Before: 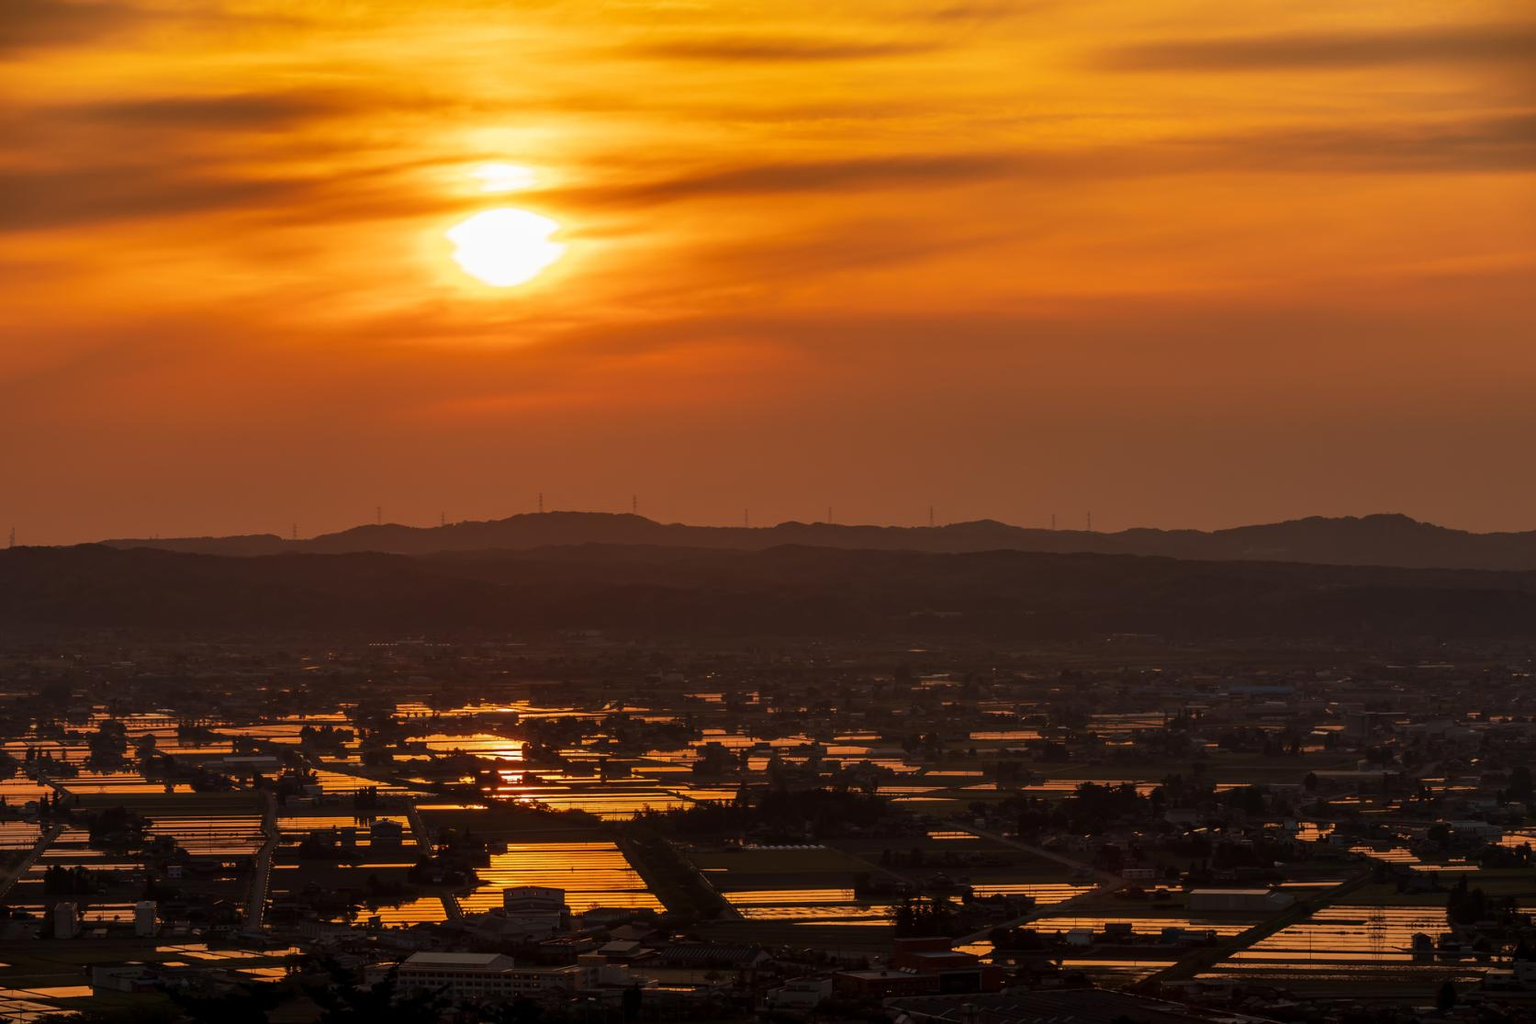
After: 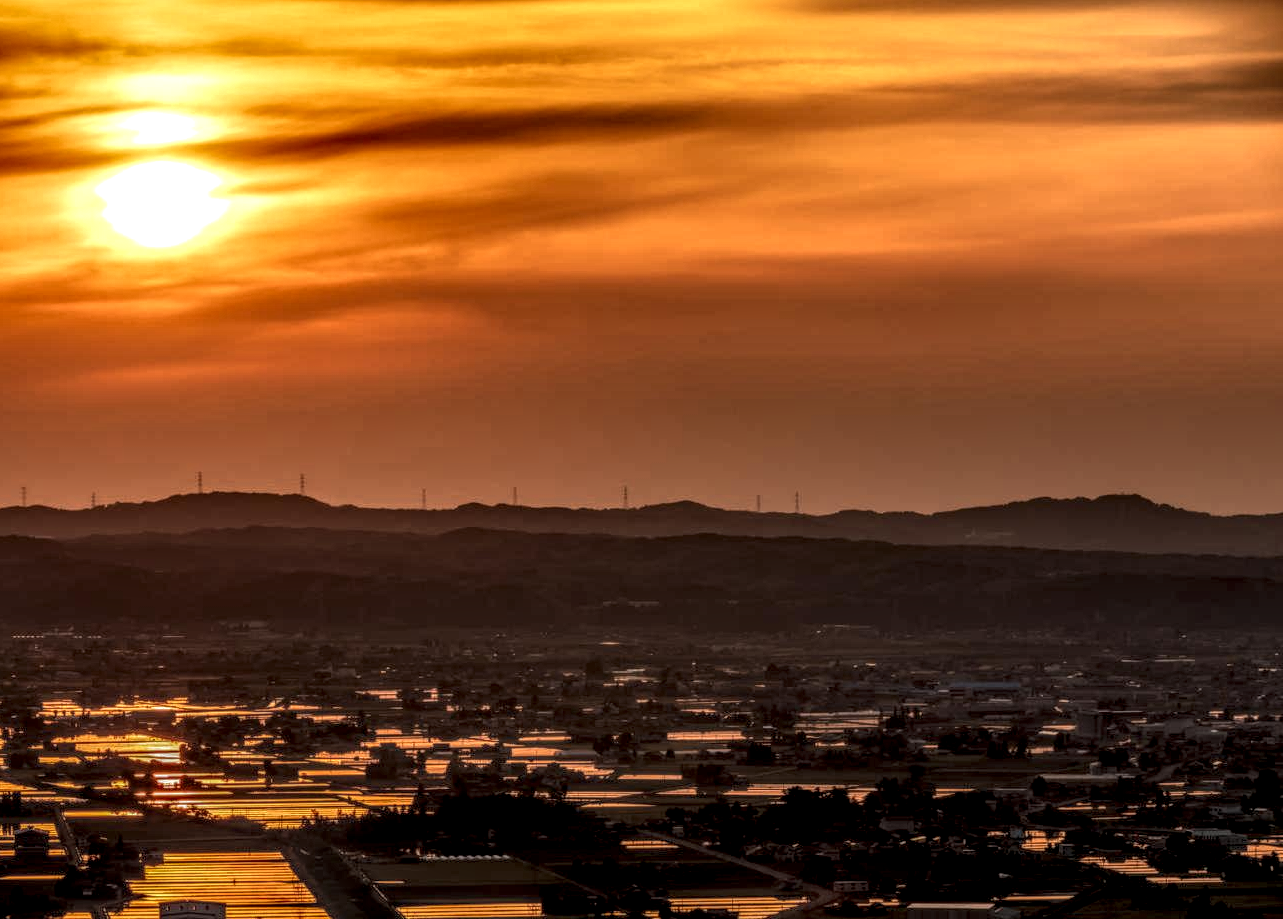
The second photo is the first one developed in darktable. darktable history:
crop: left 23.286%, top 5.905%, bottom 11.602%
local contrast: highlights 5%, shadows 1%, detail 298%, midtone range 0.3
